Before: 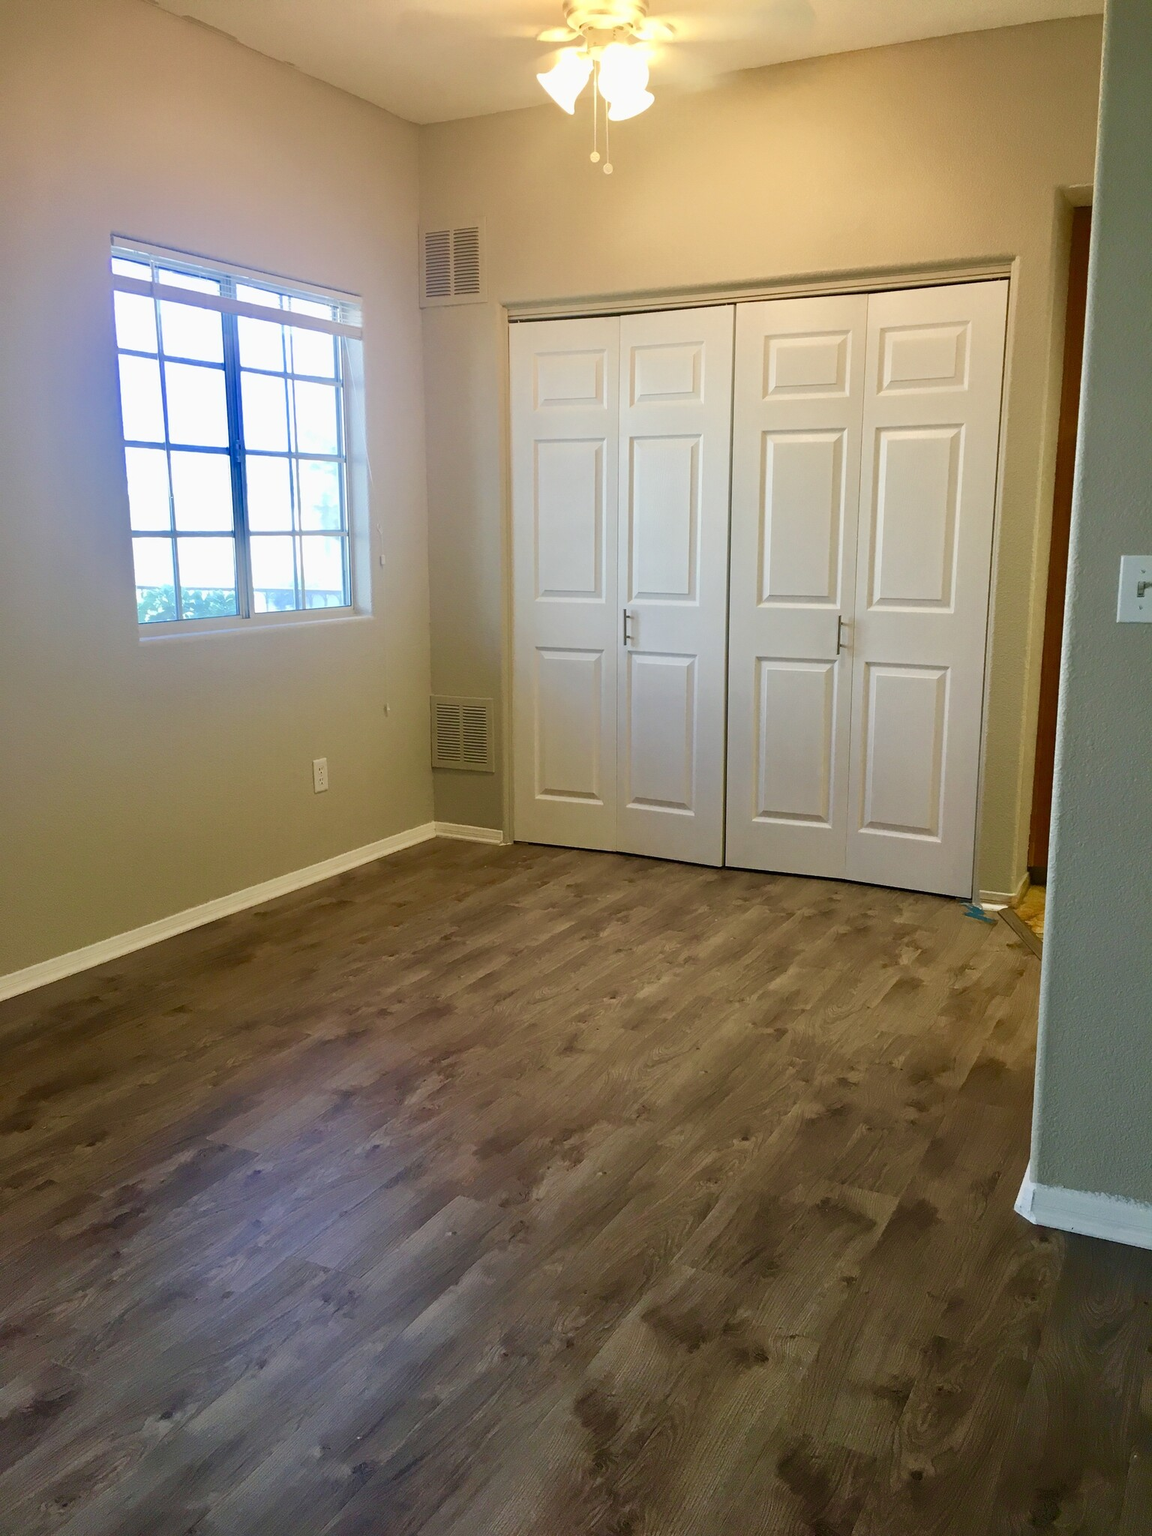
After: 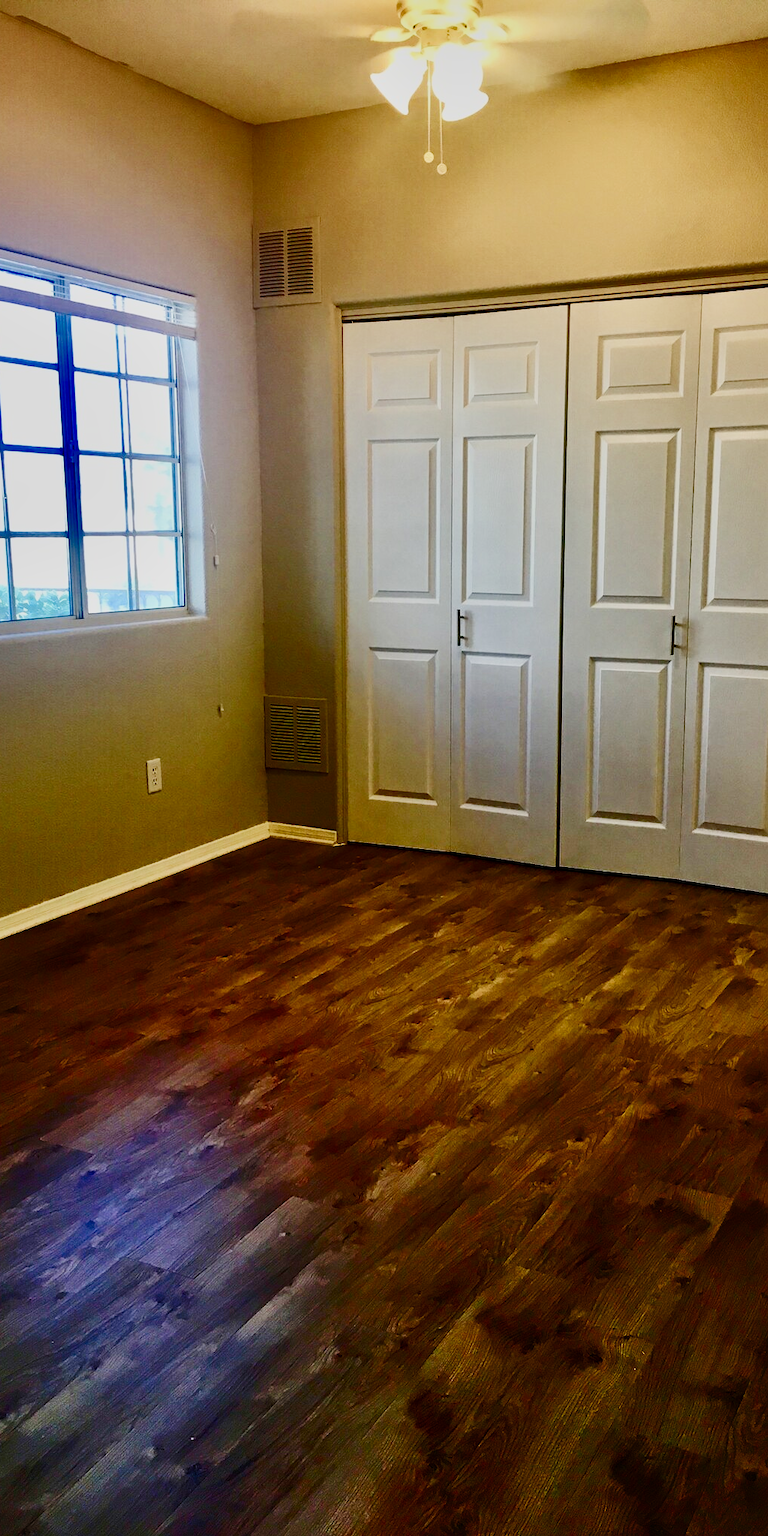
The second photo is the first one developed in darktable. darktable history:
local contrast: mode bilateral grid, contrast 20, coarseness 50, detail 119%, midtone range 0.2
crop and rotate: left 14.453%, right 18.831%
exposure: compensate highlight preservation false
base curve: curves: ch0 [(0, 0) (0, 0) (0.002, 0.001) (0.008, 0.003) (0.019, 0.011) (0.037, 0.037) (0.064, 0.11) (0.102, 0.232) (0.152, 0.379) (0.216, 0.524) (0.296, 0.665) (0.394, 0.789) (0.512, 0.881) (0.651, 0.945) (0.813, 0.986) (1, 1)], preserve colors none
contrast brightness saturation: contrast 0.372, brightness 0.104
color balance rgb: global offset › luminance 0.25%, linear chroma grading › global chroma 8.068%, perceptual saturation grading › global saturation 43.888%, perceptual saturation grading › highlights -49.795%, perceptual saturation grading › shadows 29.417%, perceptual brilliance grading › global brilliance -47.769%, global vibrance 20%
shadows and highlights: soften with gaussian
